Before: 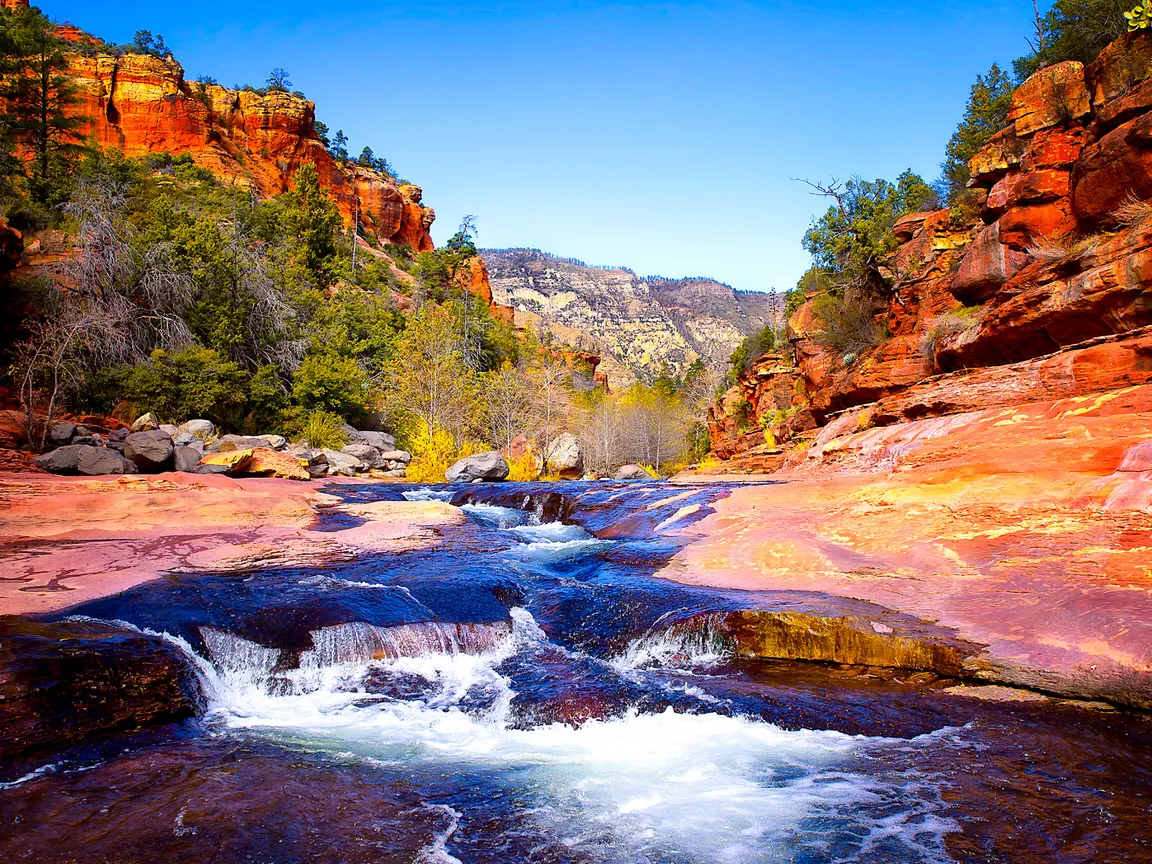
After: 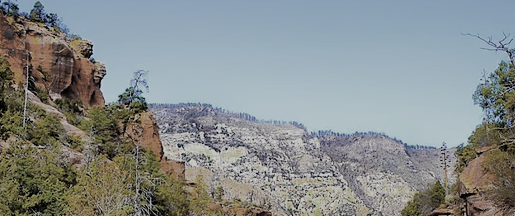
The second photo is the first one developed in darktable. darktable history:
filmic rgb: black relative exposure -7.65 EV, white relative exposure 4.56 EV, hardness 3.61
crop: left 28.64%, top 16.832%, right 26.637%, bottom 58.055%
white balance: red 0.925, blue 1.046
tone equalizer: -8 EV -0.417 EV, -7 EV -0.389 EV, -6 EV -0.333 EV, -5 EV -0.222 EV, -3 EV 0.222 EV, -2 EV 0.333 EV, -1 EV 0.389 EV, +0 EV 0.417 EV, edges refinement/feathering 500, mask exposure compensation -1.57 EV, preserve details no
shadows and highlights: on, module defaults
color zones: curves: ch0 [(0, 0.487) (0.241, 0.395) (0.434, 0.373) (0.658, 0.412) (0.838, 0.487)]; ch1 [(0, 0) (0.053, 0.053) (0.211, 0.202) (0.579, 0.259) (0.781, 0.241)]
